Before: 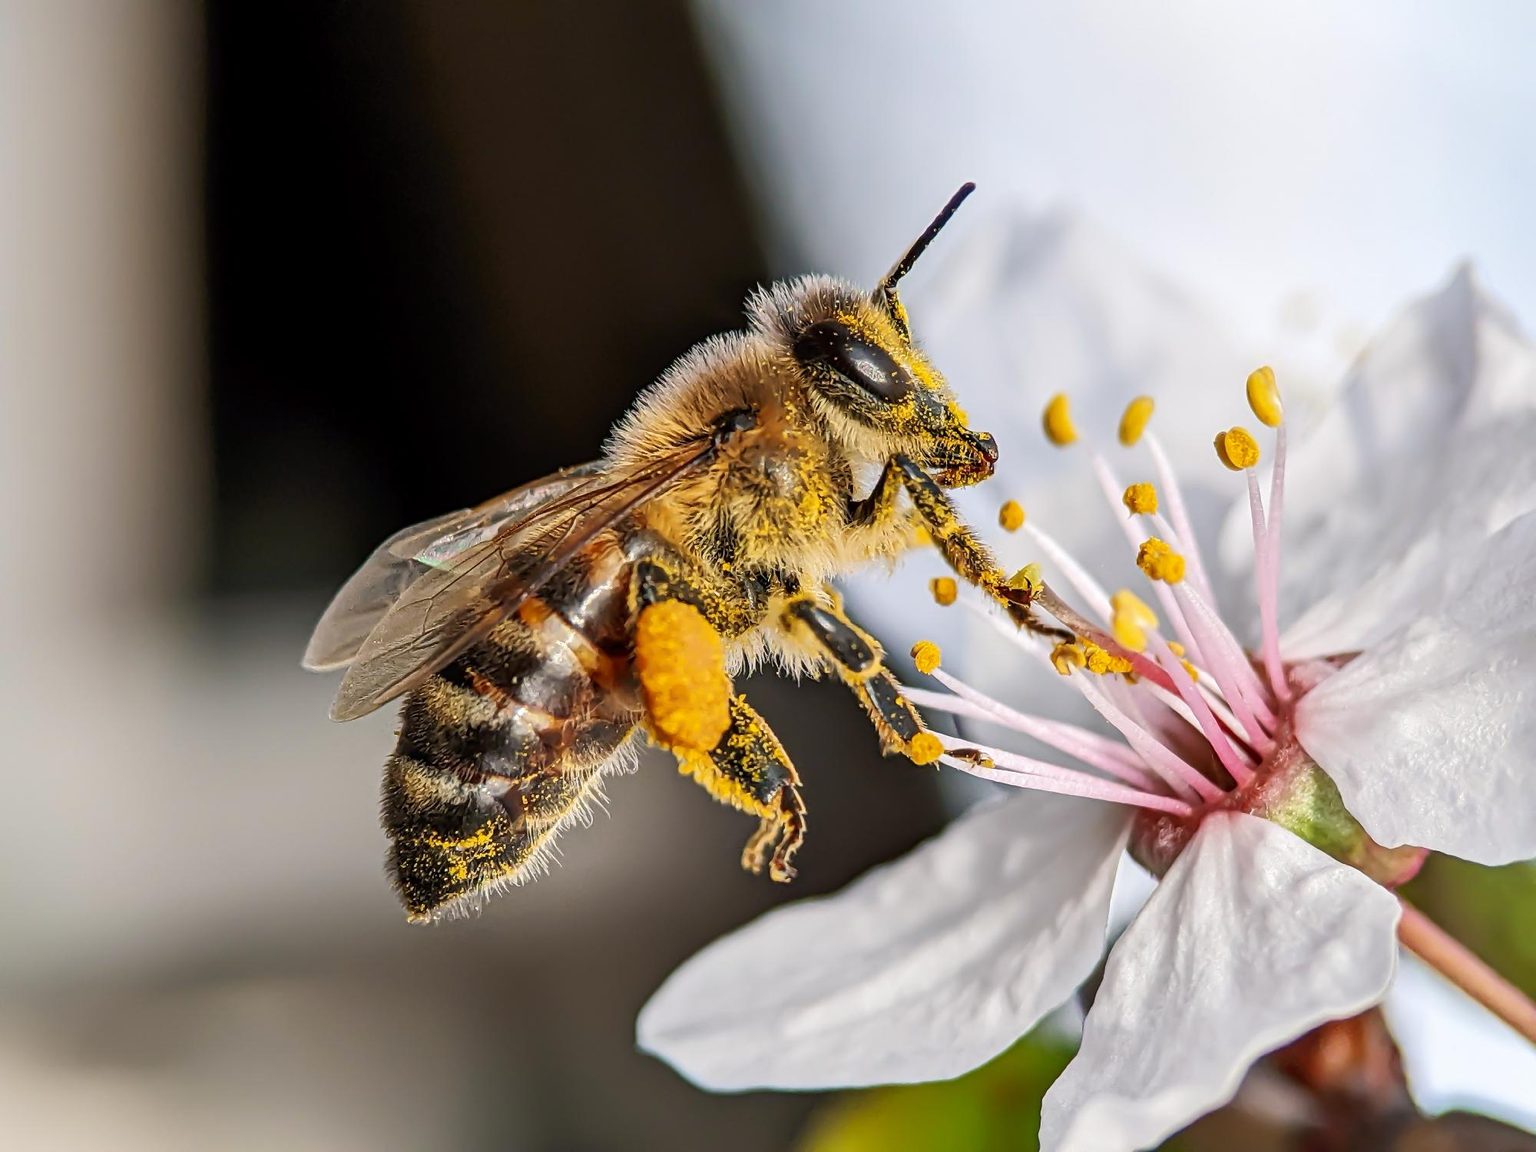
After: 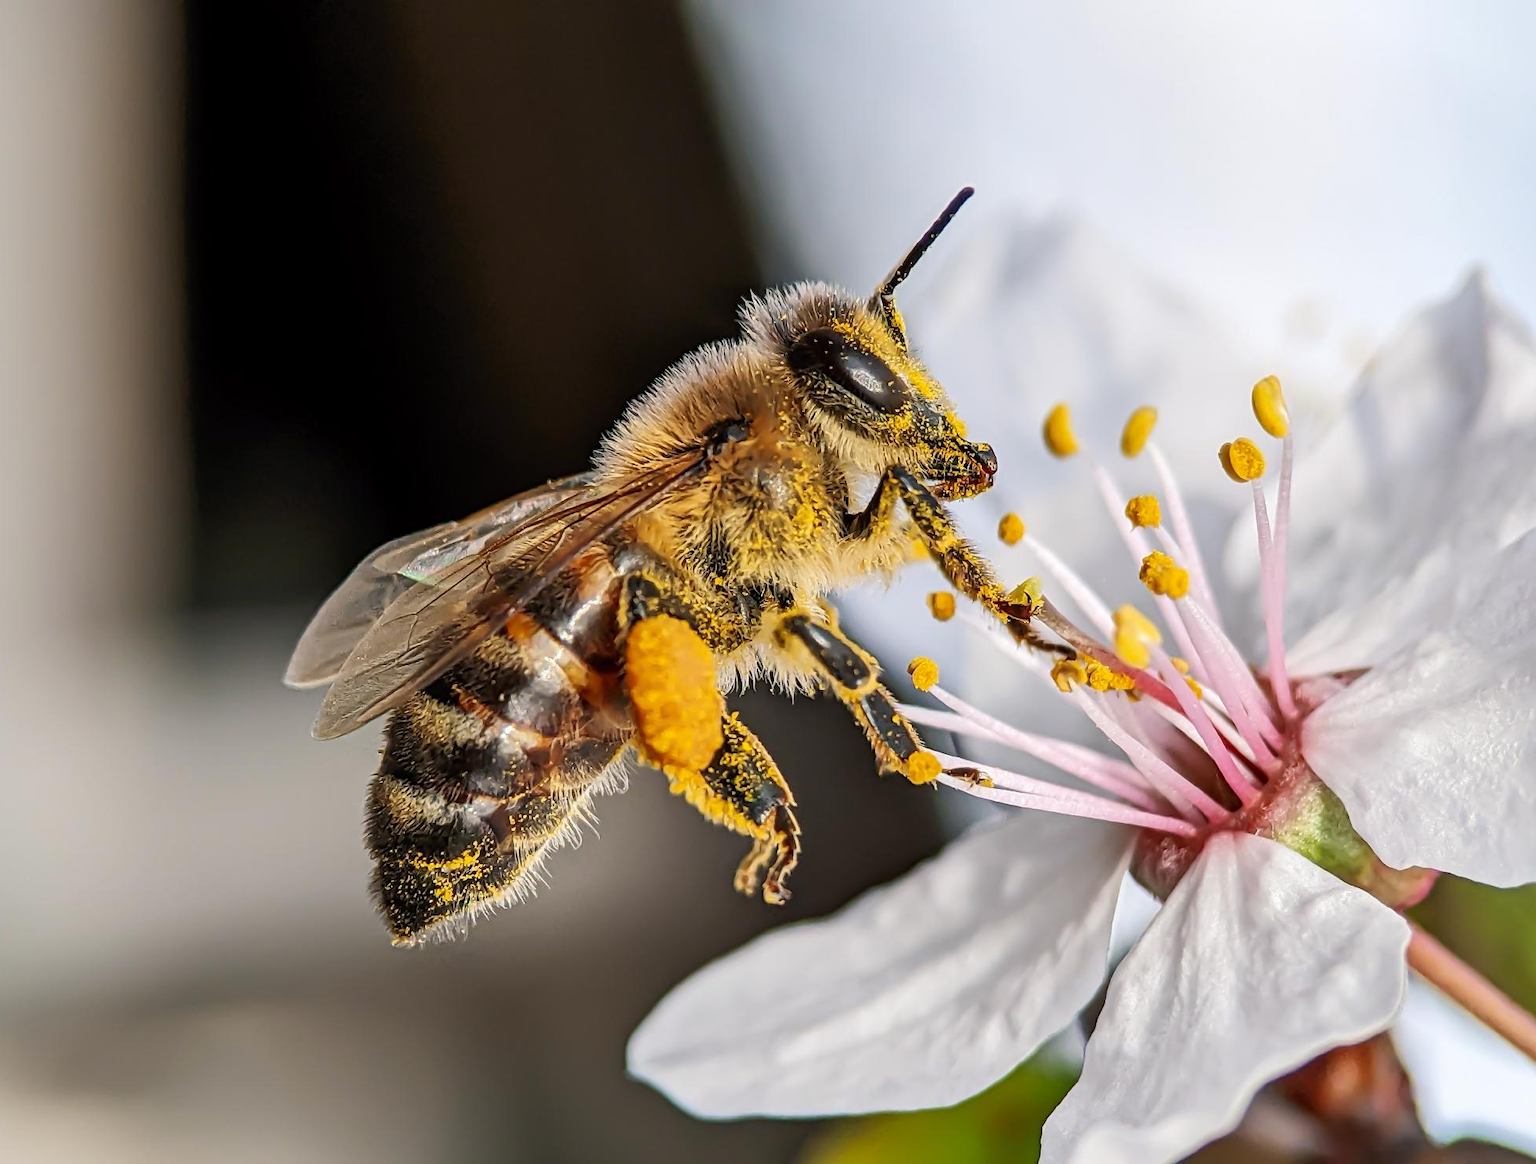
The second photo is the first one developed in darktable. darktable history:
crop and rotate: left 1.694%, right 0.724%, bottom 1.376%
